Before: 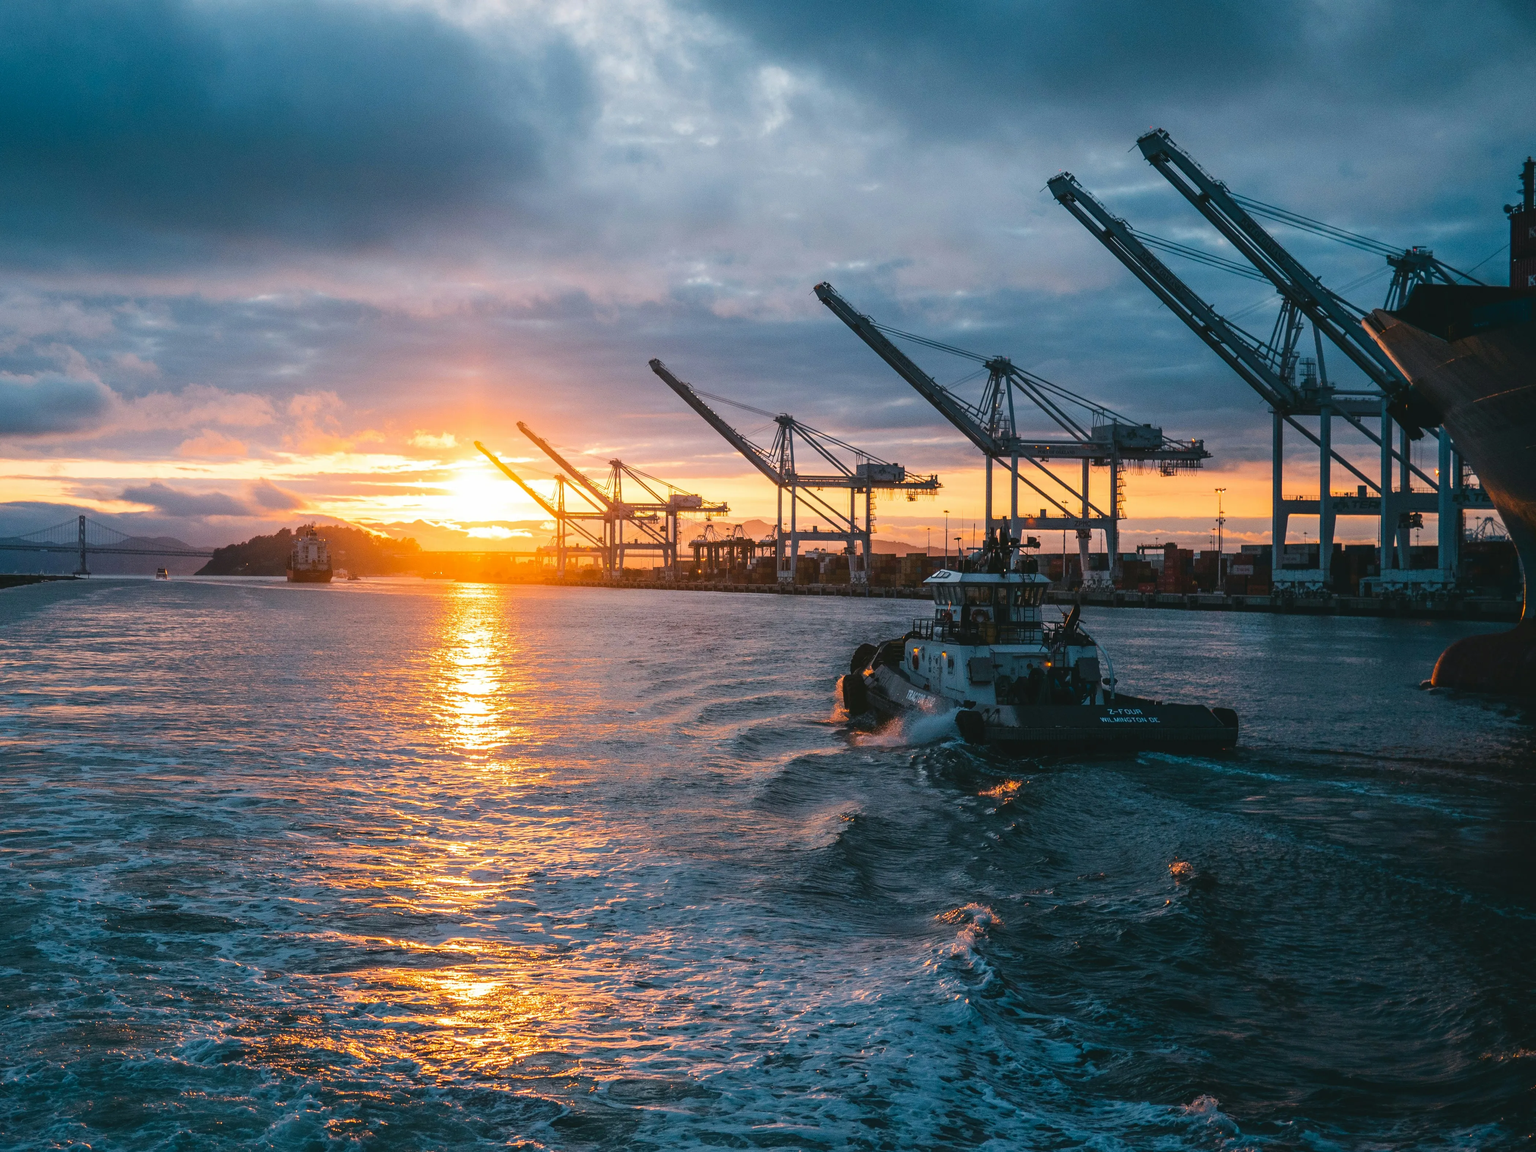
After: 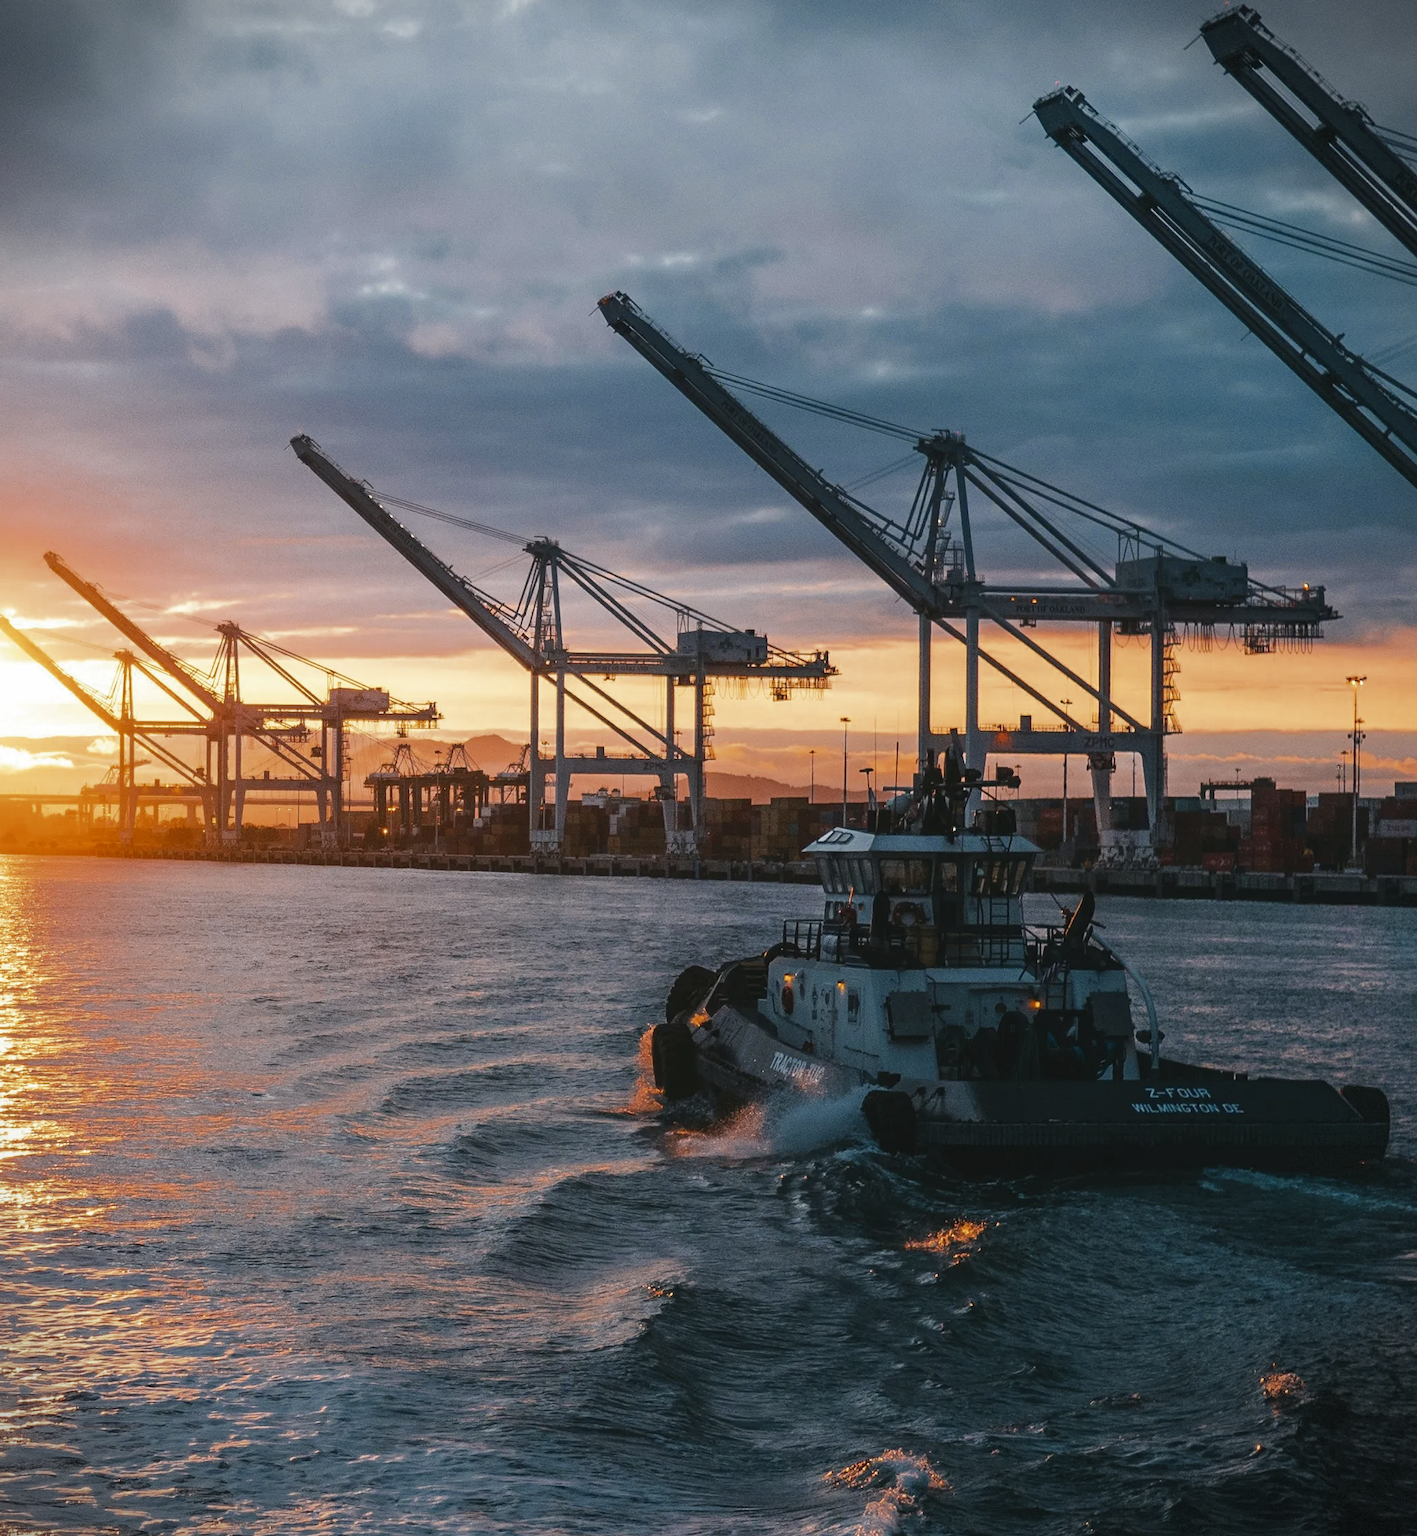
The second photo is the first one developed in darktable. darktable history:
crop: left 32.132%, top 10.925%, right 18.381%, bottom 17.57%
vignetting: fall-off start 91.34%, dithering 8-bit output
color zones: curves: ch0 [(0, 0.5) (0.125, 0.4) (0.25, 0.5) (0.375, 0.4) (0.5, 0.4) (0.625, 0.35) (0.75, 0.35) (0.875, 0.5)]; ch1 [(0, 0.35) (0.125, 0.45) (0.25, 0.35) (0.375, 0.35) (0.5, 0.35) (0.625, 0.35) (0.75, 0.45) (0.875, 0.35)]; ch2 [(0, 0.6) (0.125, 0.5) (0.25, 0.5) (0.375, 0.6) (0.5, 0.6) (0.625, 0.5) (0.75, 0.5) (0.875, 0.5)]
